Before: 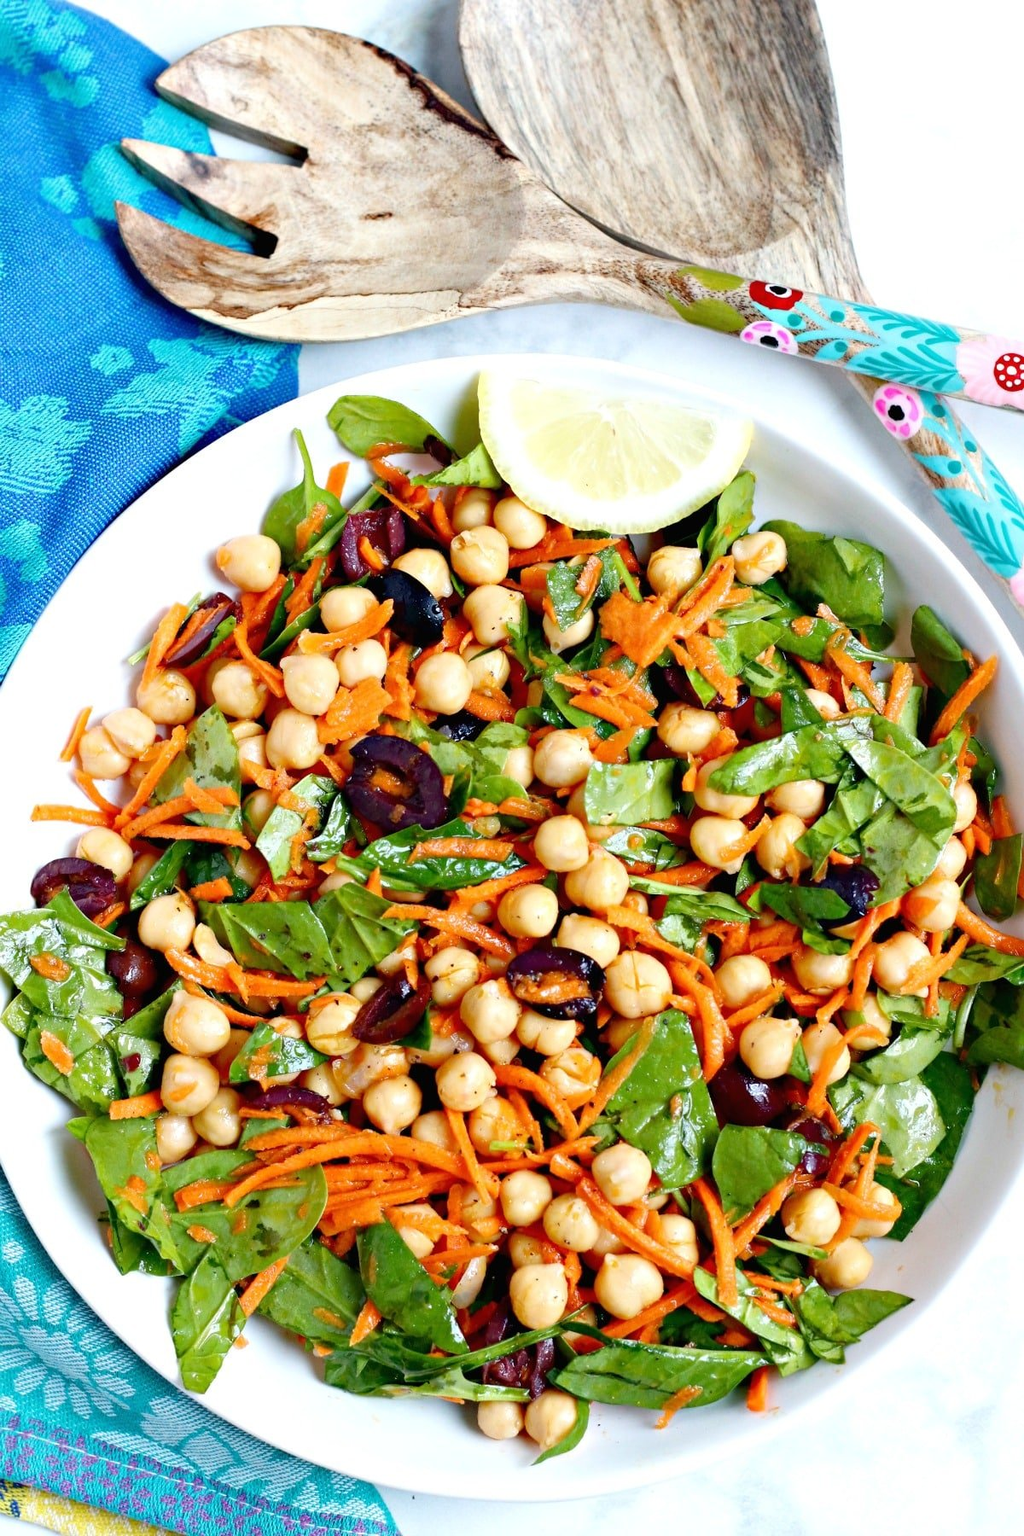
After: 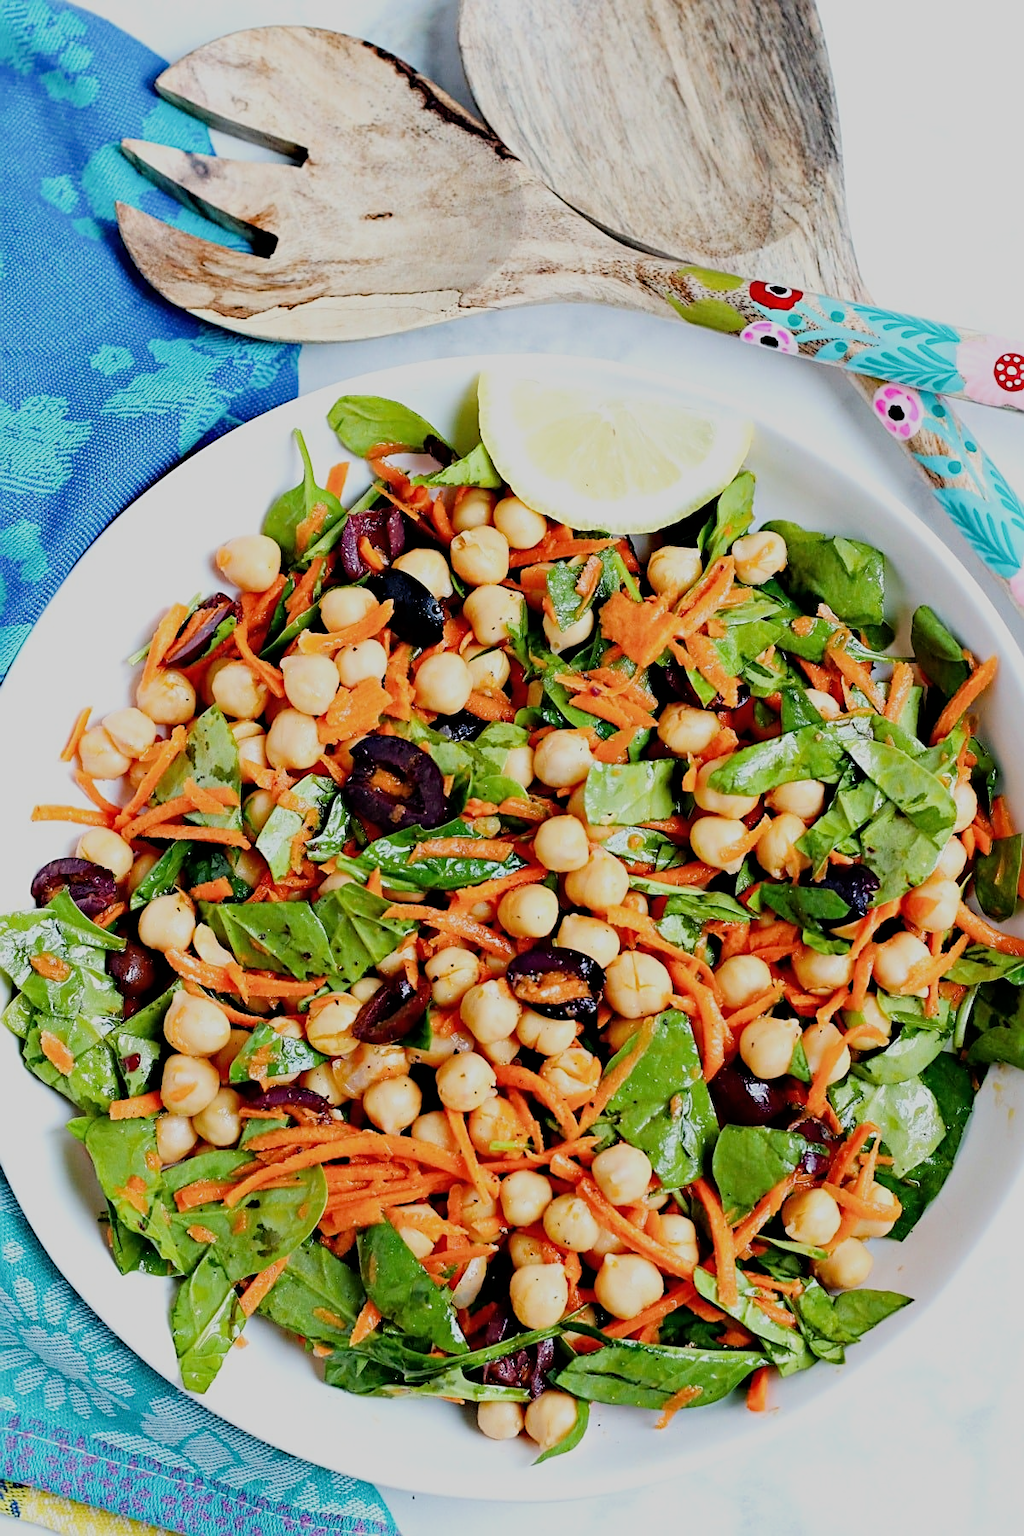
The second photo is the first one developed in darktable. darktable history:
filmic rgb: black relative exposure -9.22 EV, white relative exposure 6.77 EV, hardness 3.07, contrast 1.05
sharpen: on, module defaults
